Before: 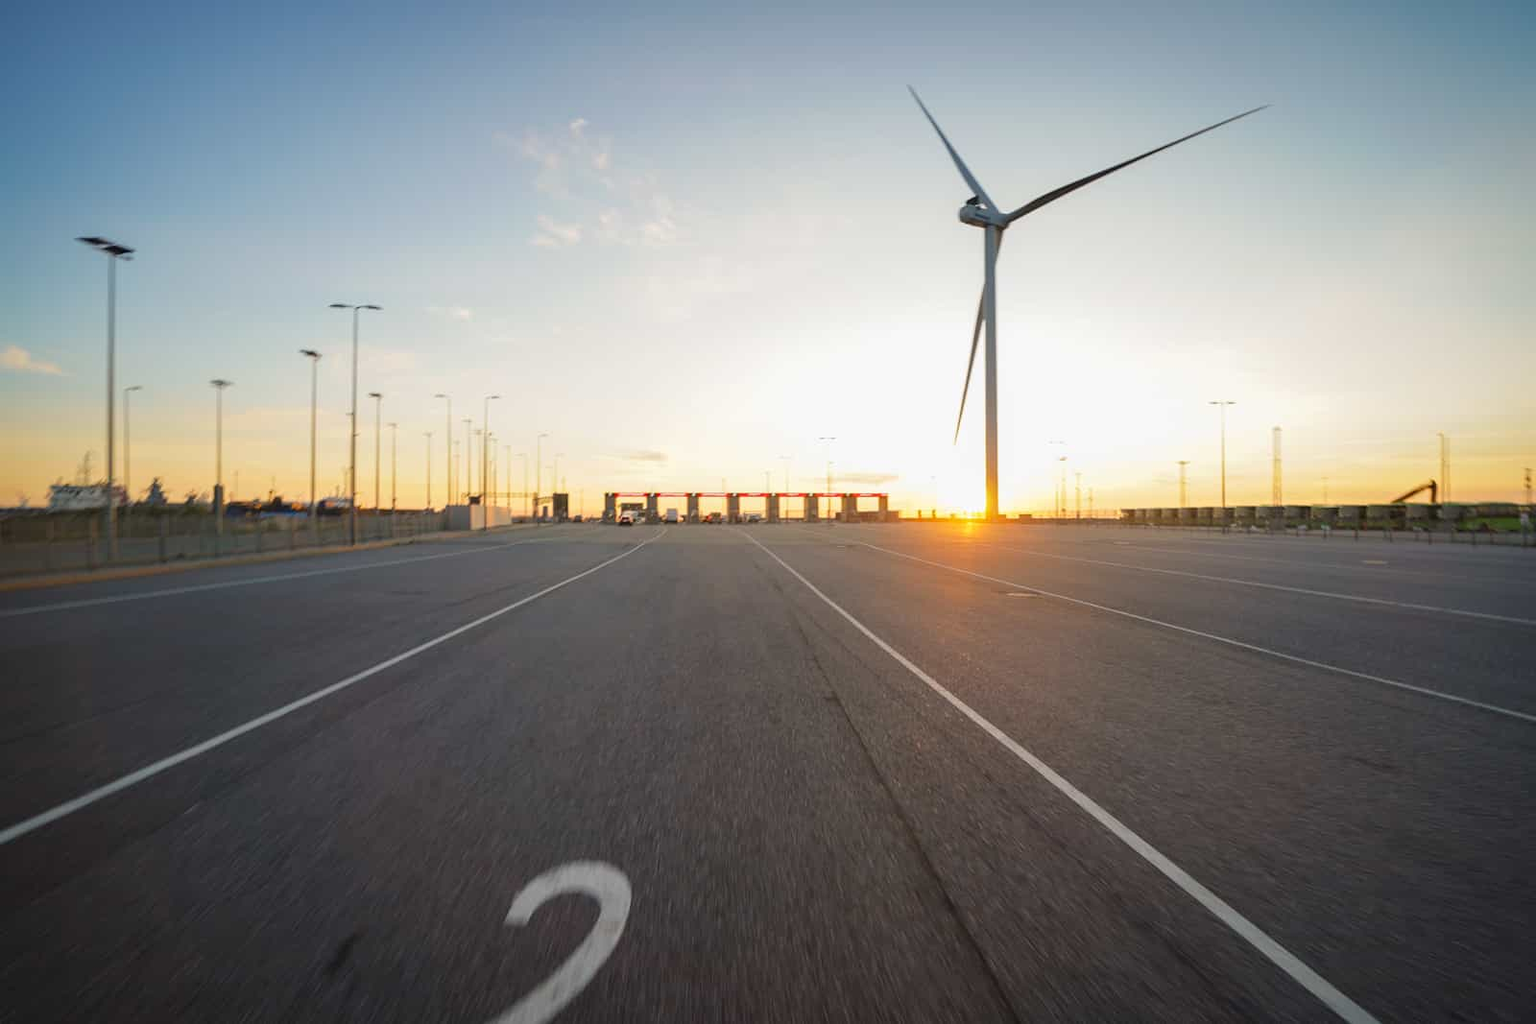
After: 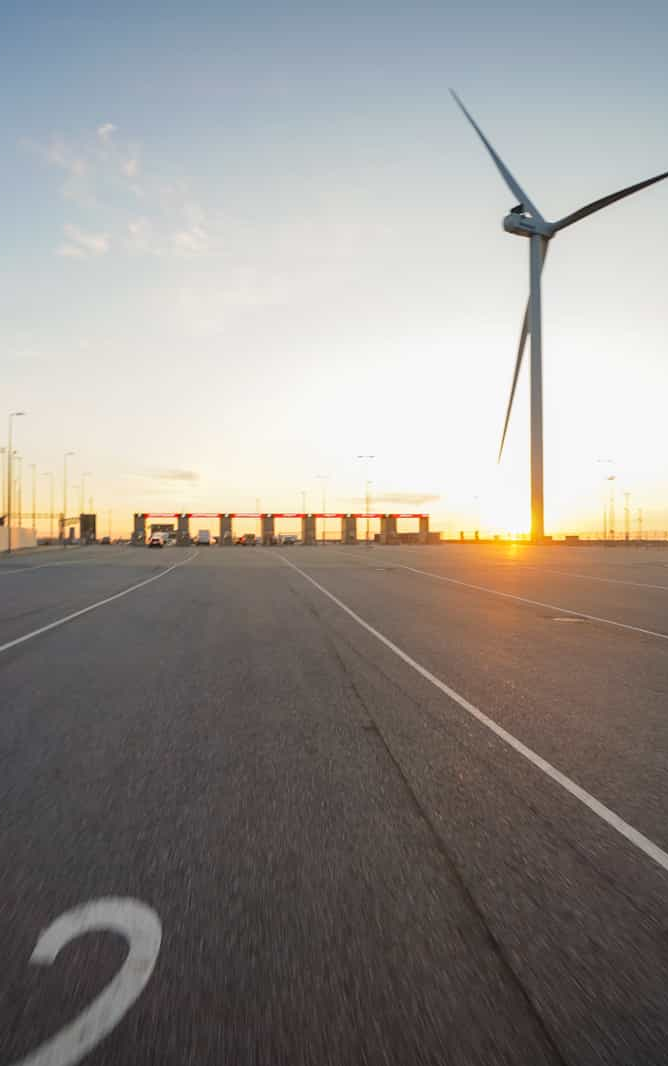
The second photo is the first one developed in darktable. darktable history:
crop: left 31.021%, right 27.181%
